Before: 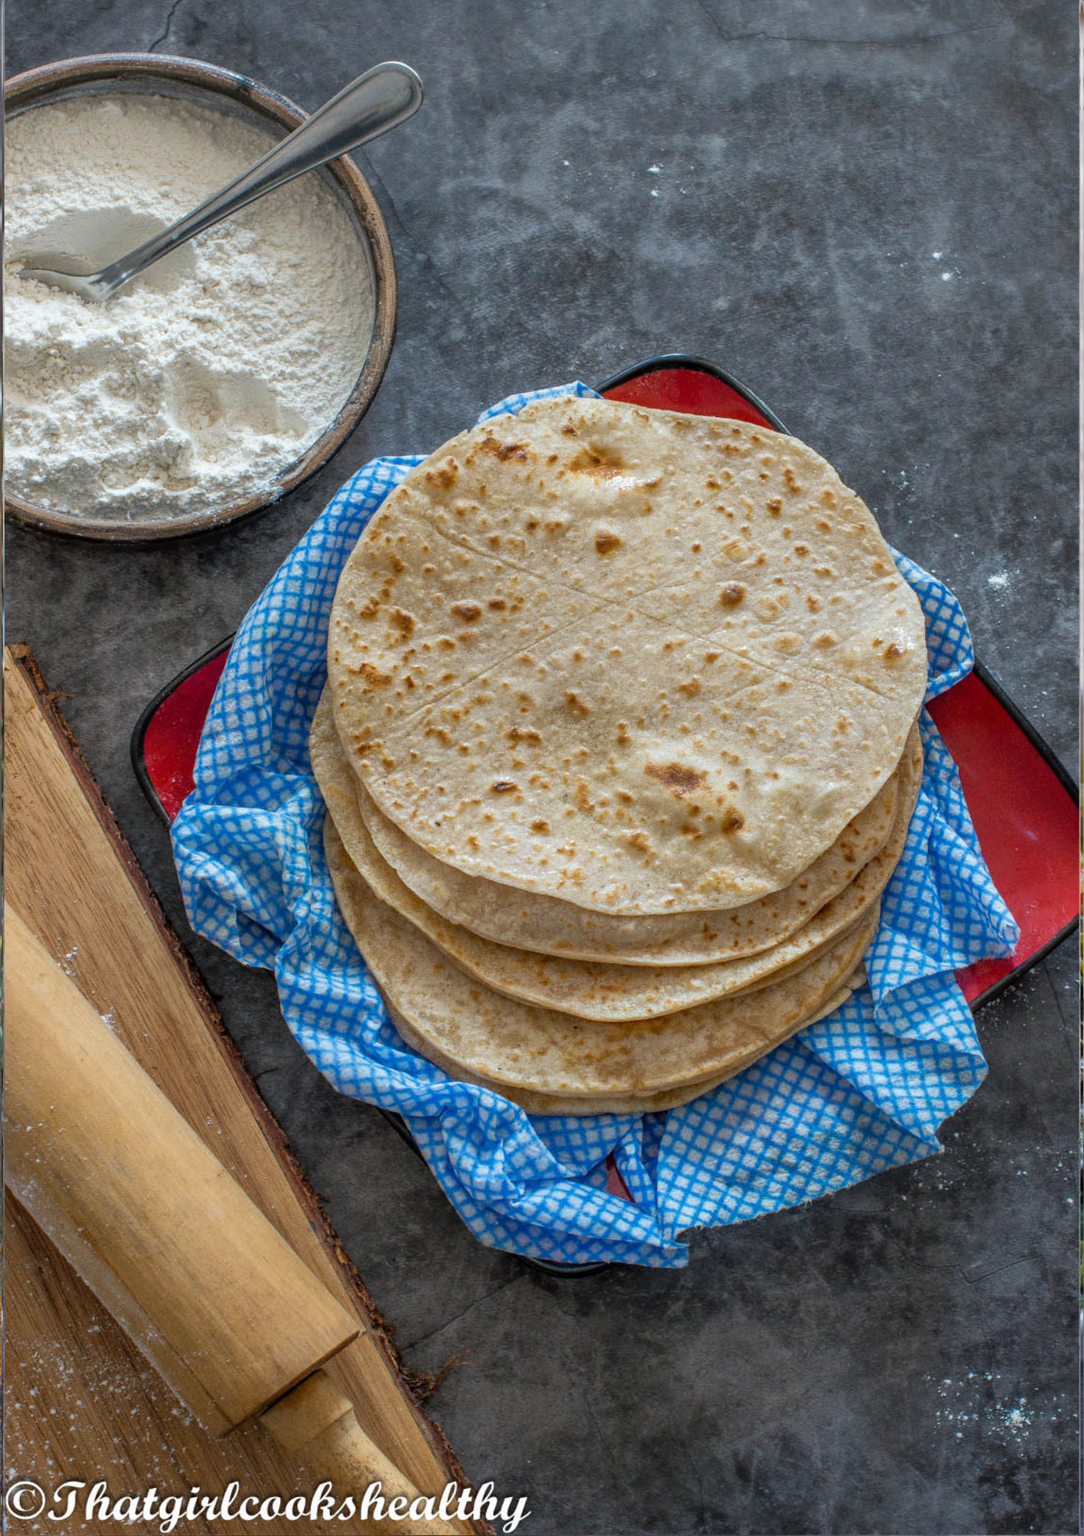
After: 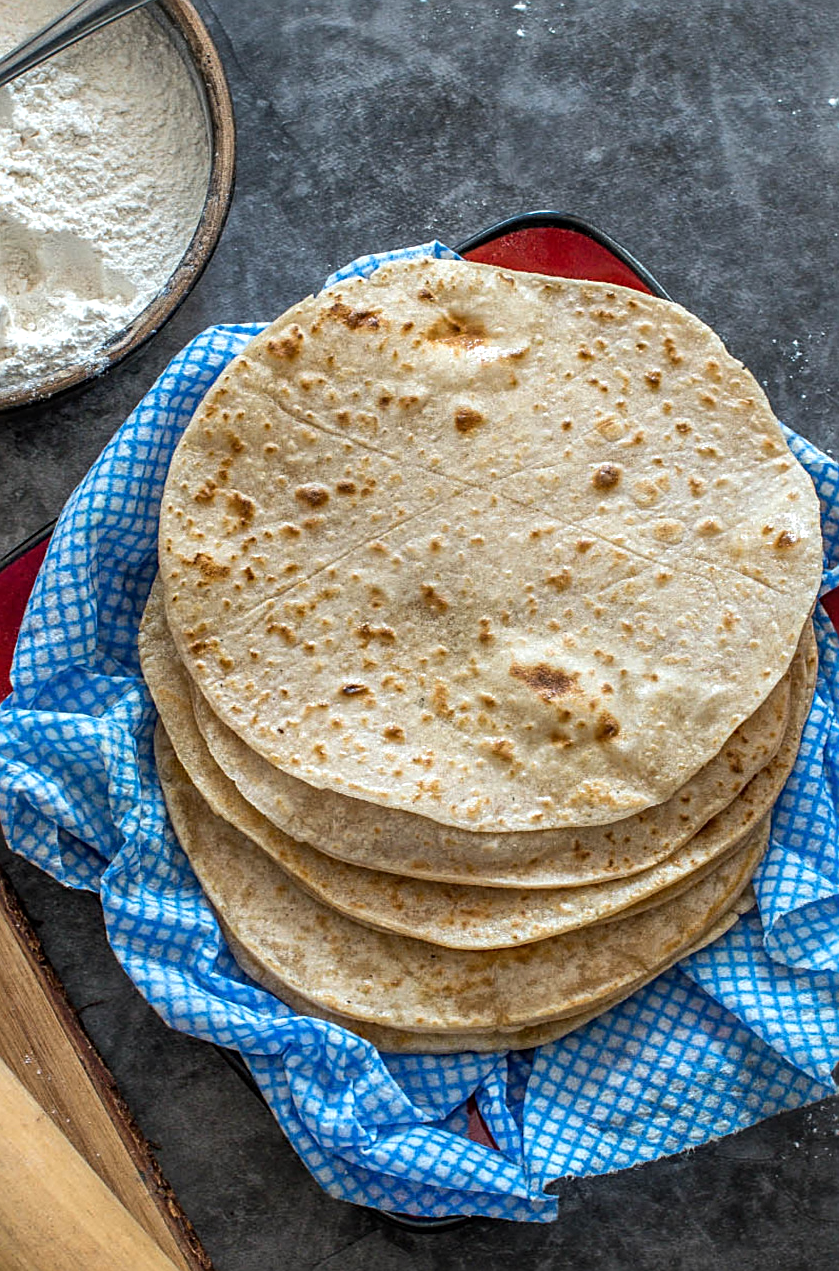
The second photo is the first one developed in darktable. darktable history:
tone equalizer: -8 EV -0.417 EV, -7 EV -0.389 EV, -6 EV -0.333 EV, -5 EV -0.222 EV, -3 EV 0.222 EV, -2 EV 0.333 EV, -1 EV 0.389 EV, +0 EV 0.417 EV, edges refinement/feathering 500, mask exposure compensation -1.57 EV, preserve details no
sharpen: amount 0.6
crop and rotate: left 17.046%, top 10.659%, right 12.989%, bottom 14.553%
